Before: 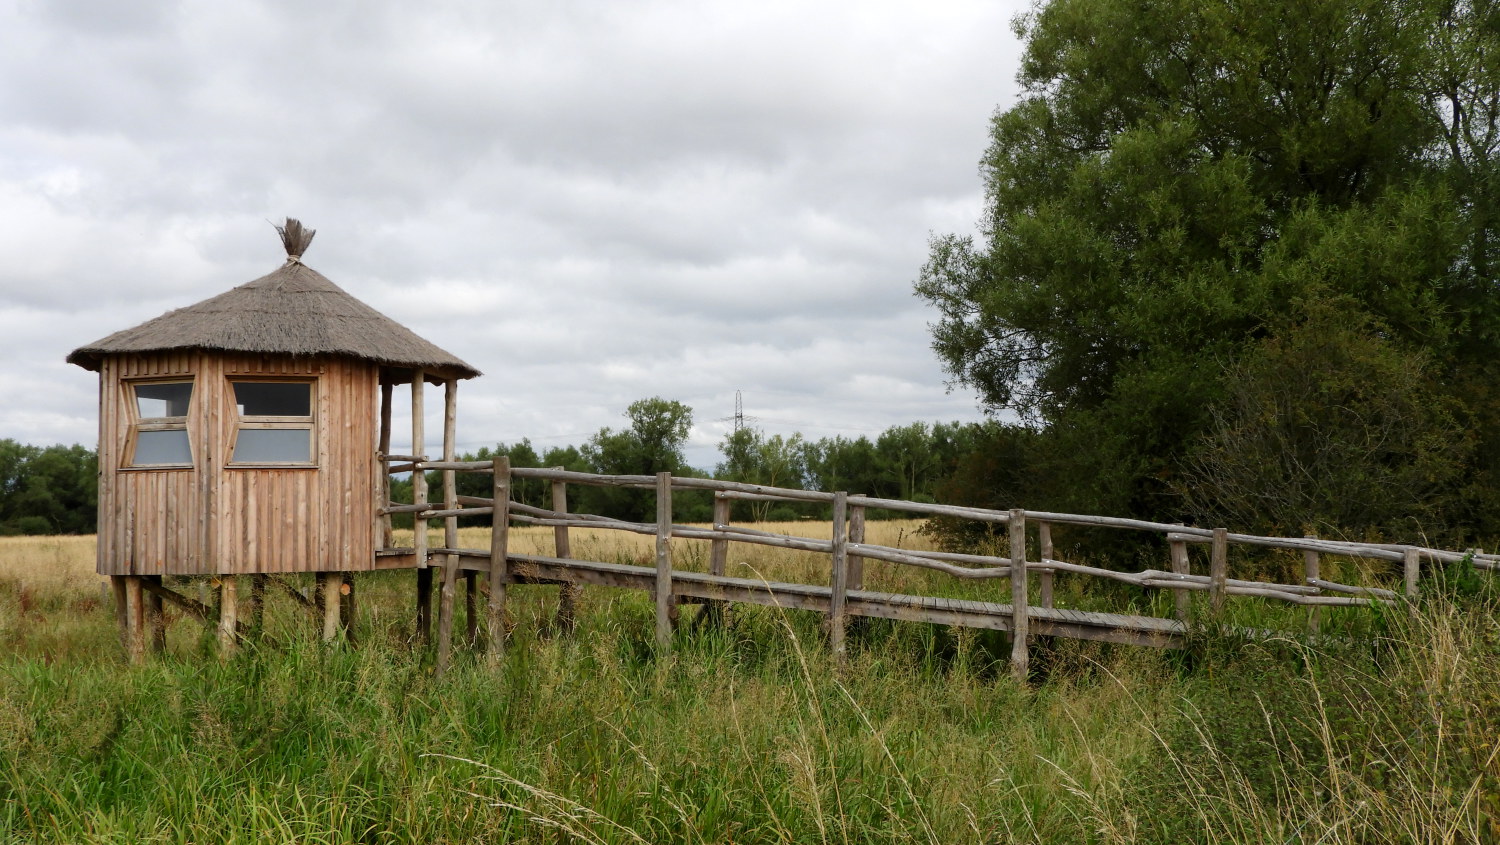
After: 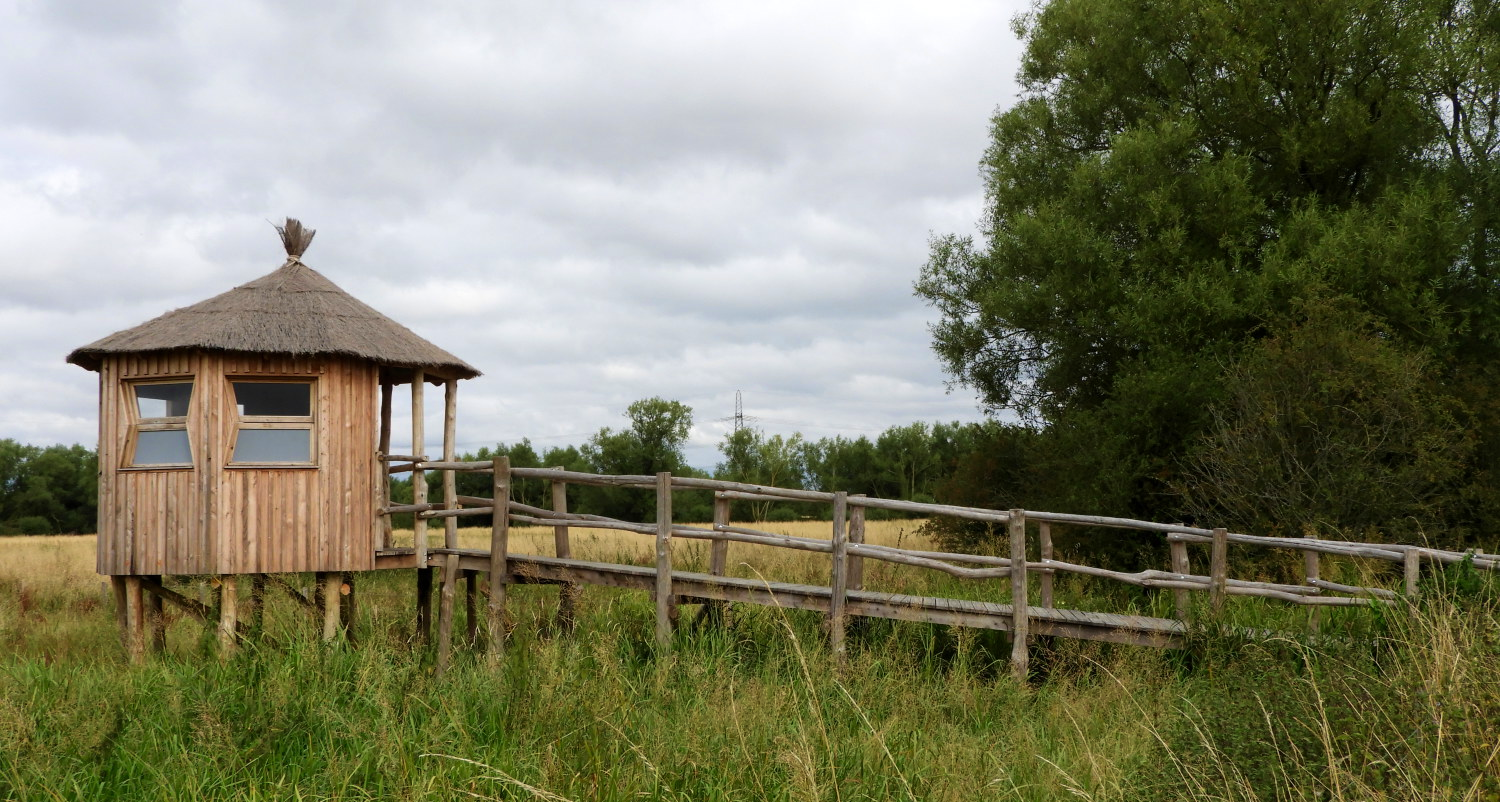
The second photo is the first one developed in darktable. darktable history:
crop and rotate: top 0.006%, bottom 5.049%
velvia: on, module defaults
